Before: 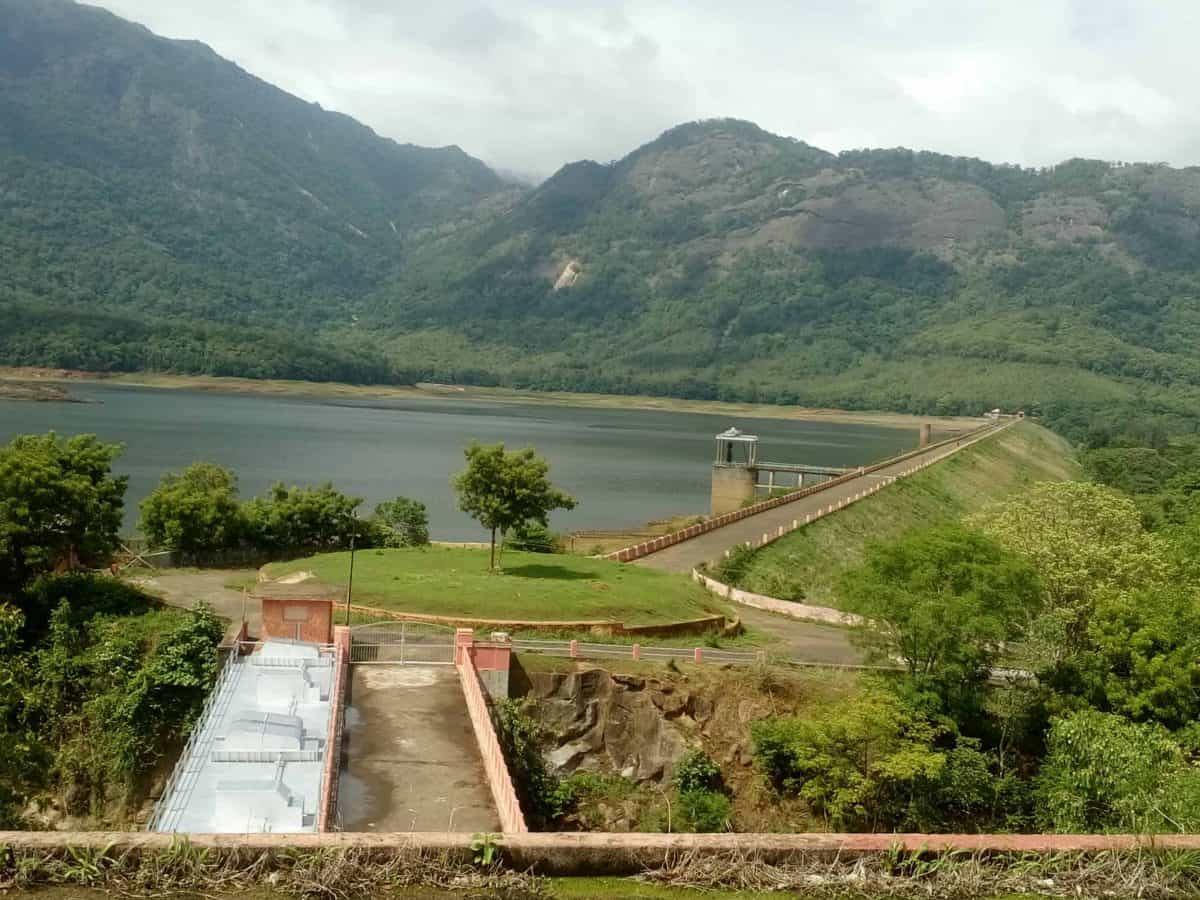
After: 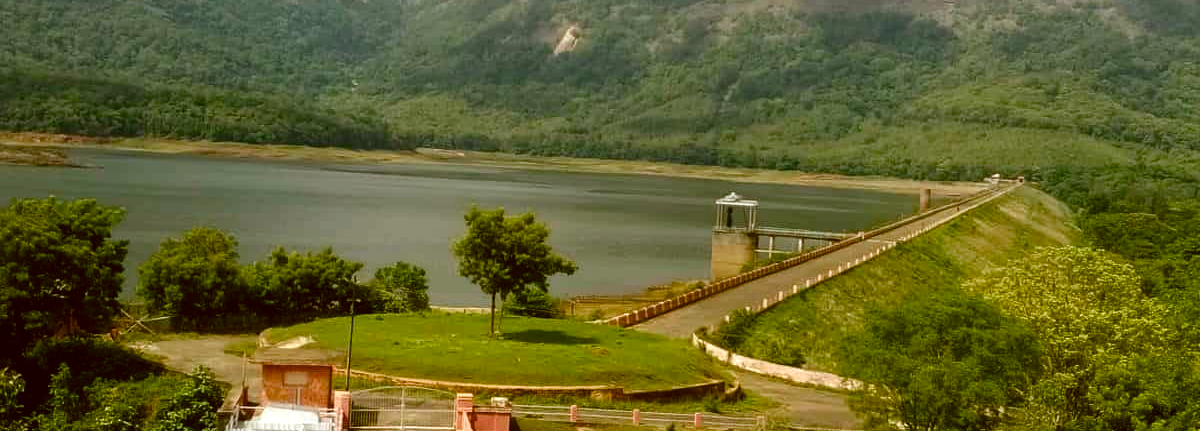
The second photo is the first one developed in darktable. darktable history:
color balance rgb: highlights gain › chroma 1.035%, highlights gain › hue 60°, perceptual saturation grading › global saturation 21.078%, perceptual saturation grading › highlights -19.83%, perceptual saturation grading › shadows 29.962%, global vibrance 9.568%, contrast 15.241%, saturation formula JzAzBz (2021)
crop and rotate: top 26.201%, bottom 25.812%
color correction: highlights a* -0.408, highlights b* 0.164, shadows a* 4.91, shadows b* 20.23
